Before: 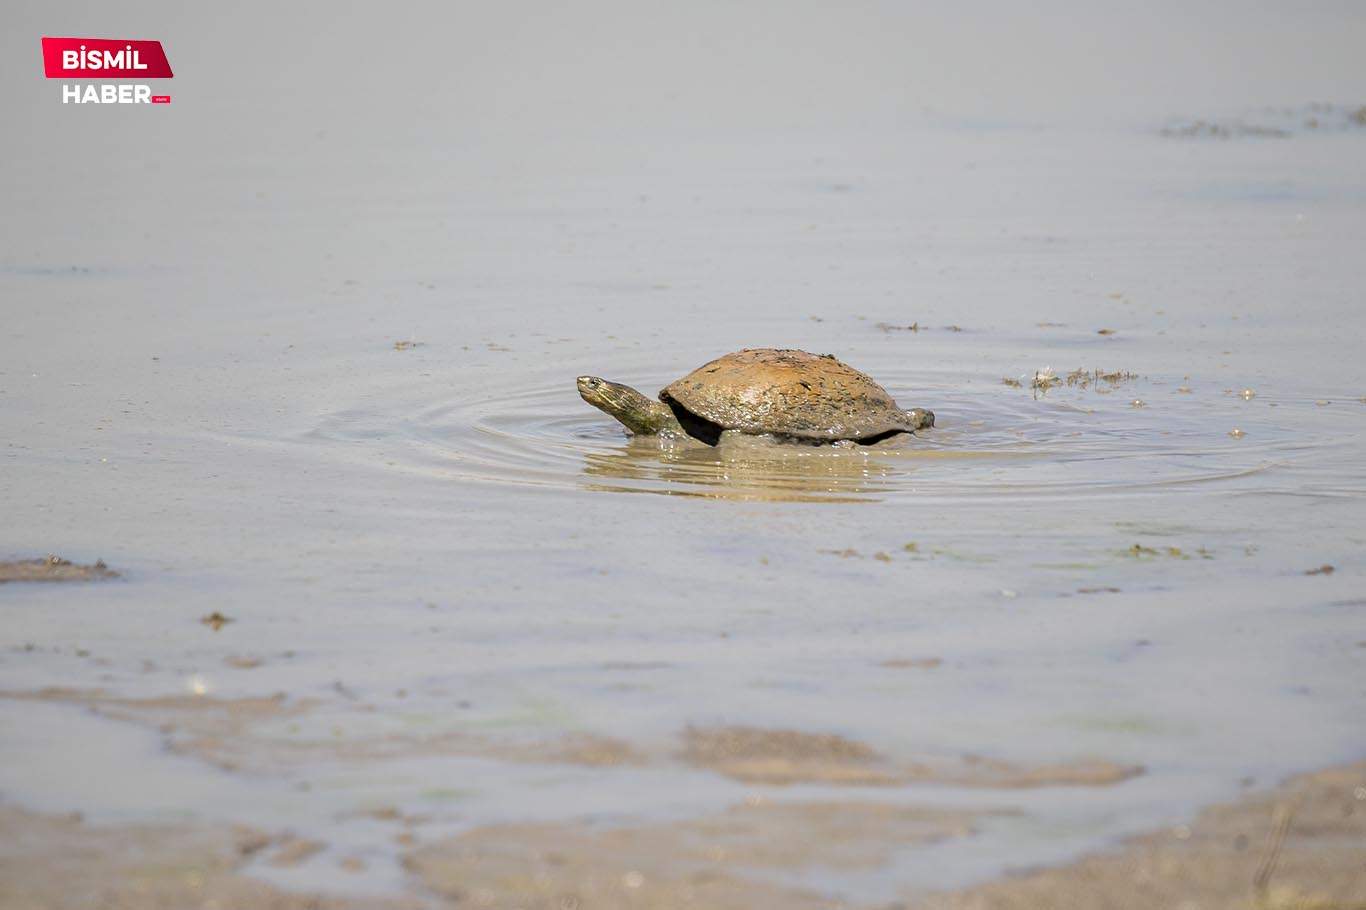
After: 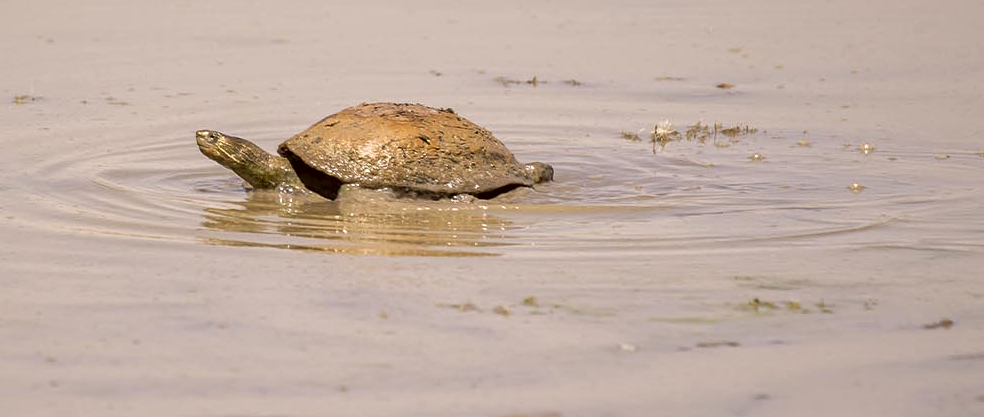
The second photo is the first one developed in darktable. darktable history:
white balance: red 1.009, blue 0.985
crop and rotate: left 27.938%, top 27.046%, bottom 27.046%
local contrast: mode bilateral grid, contrast 20, coarseness 50, detail 120%, midtone range 0.2
color correction: highlights a* 6.27, highlights b* 8.19, shadows a* 5.94, shadows b* 7.23, saturation 0.9
